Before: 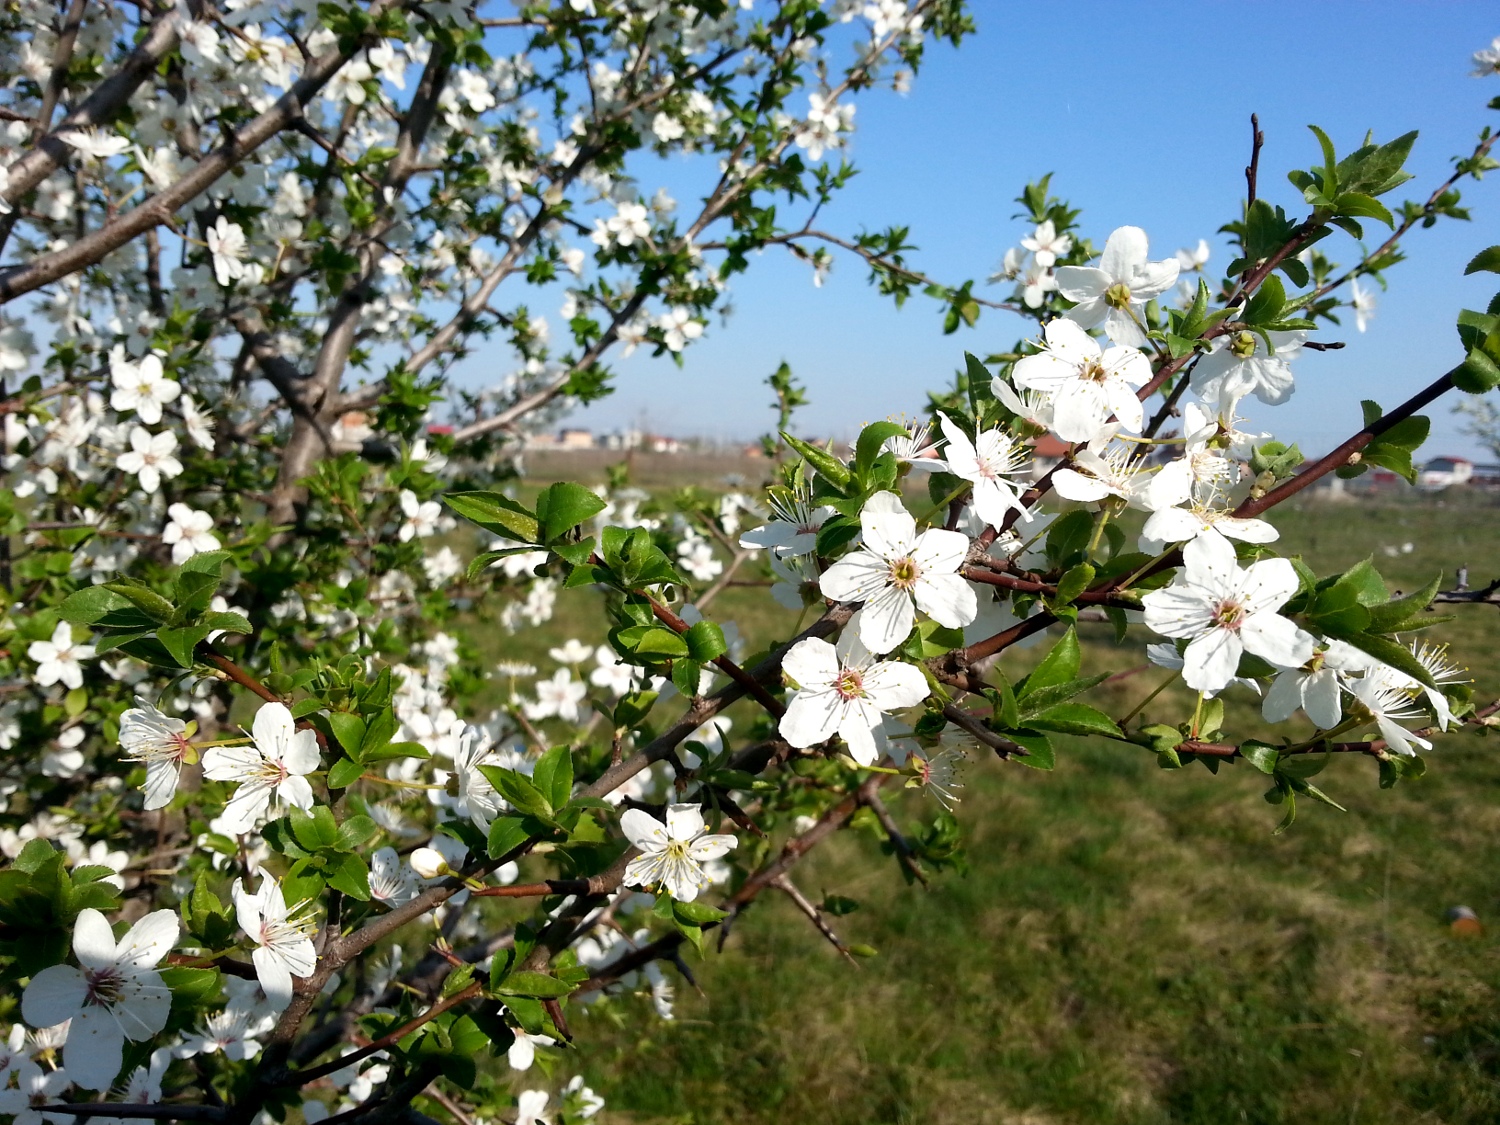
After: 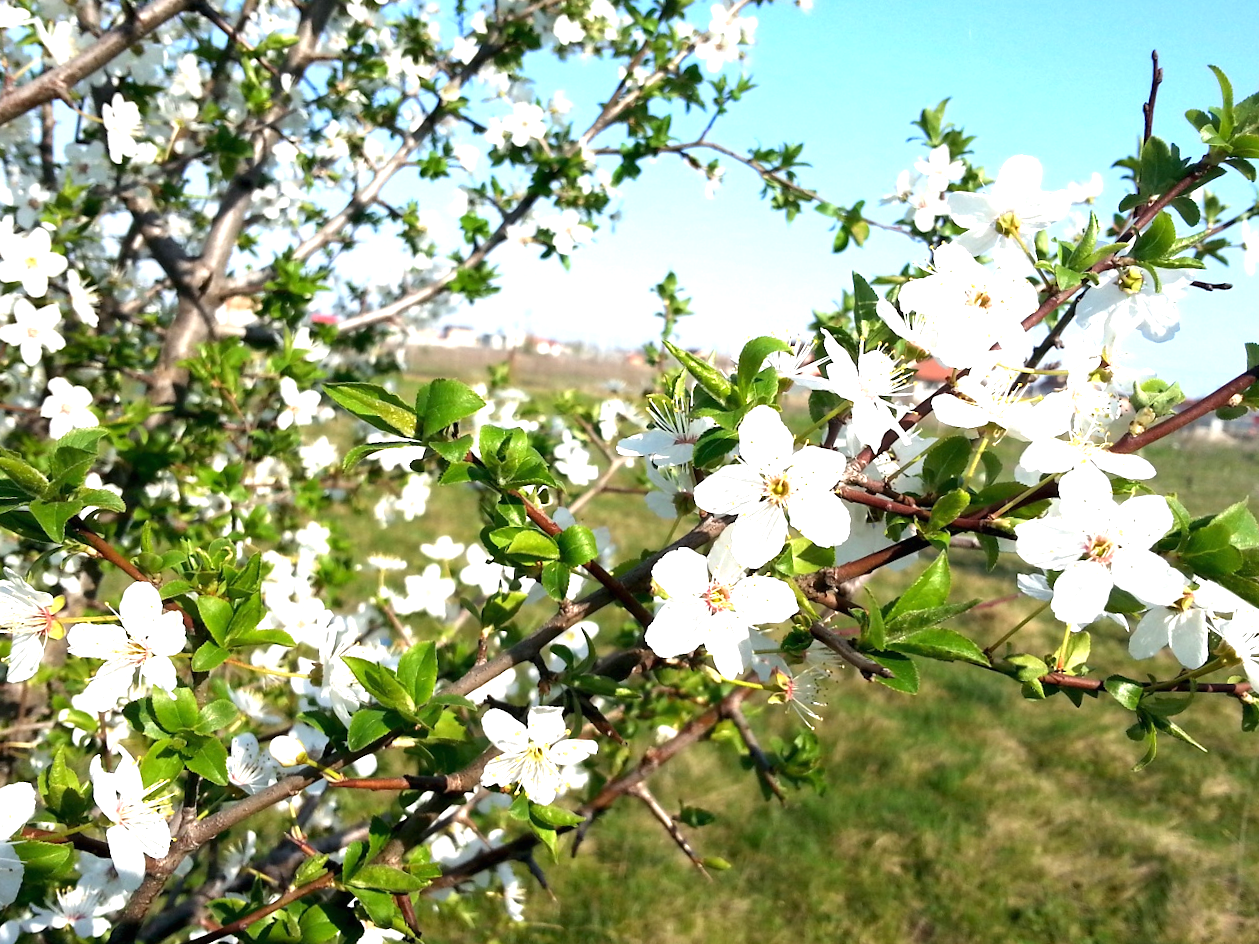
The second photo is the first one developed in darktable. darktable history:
crop and rotate: angle -3.27°, left 5.211%, top 5.211%, right 4.607%, bottom 4.607%
exposure: black level correction 0, exposure 1.2 EV, compensate exposure bias true, compensate highlight preservation false
white balance: emerald 1
